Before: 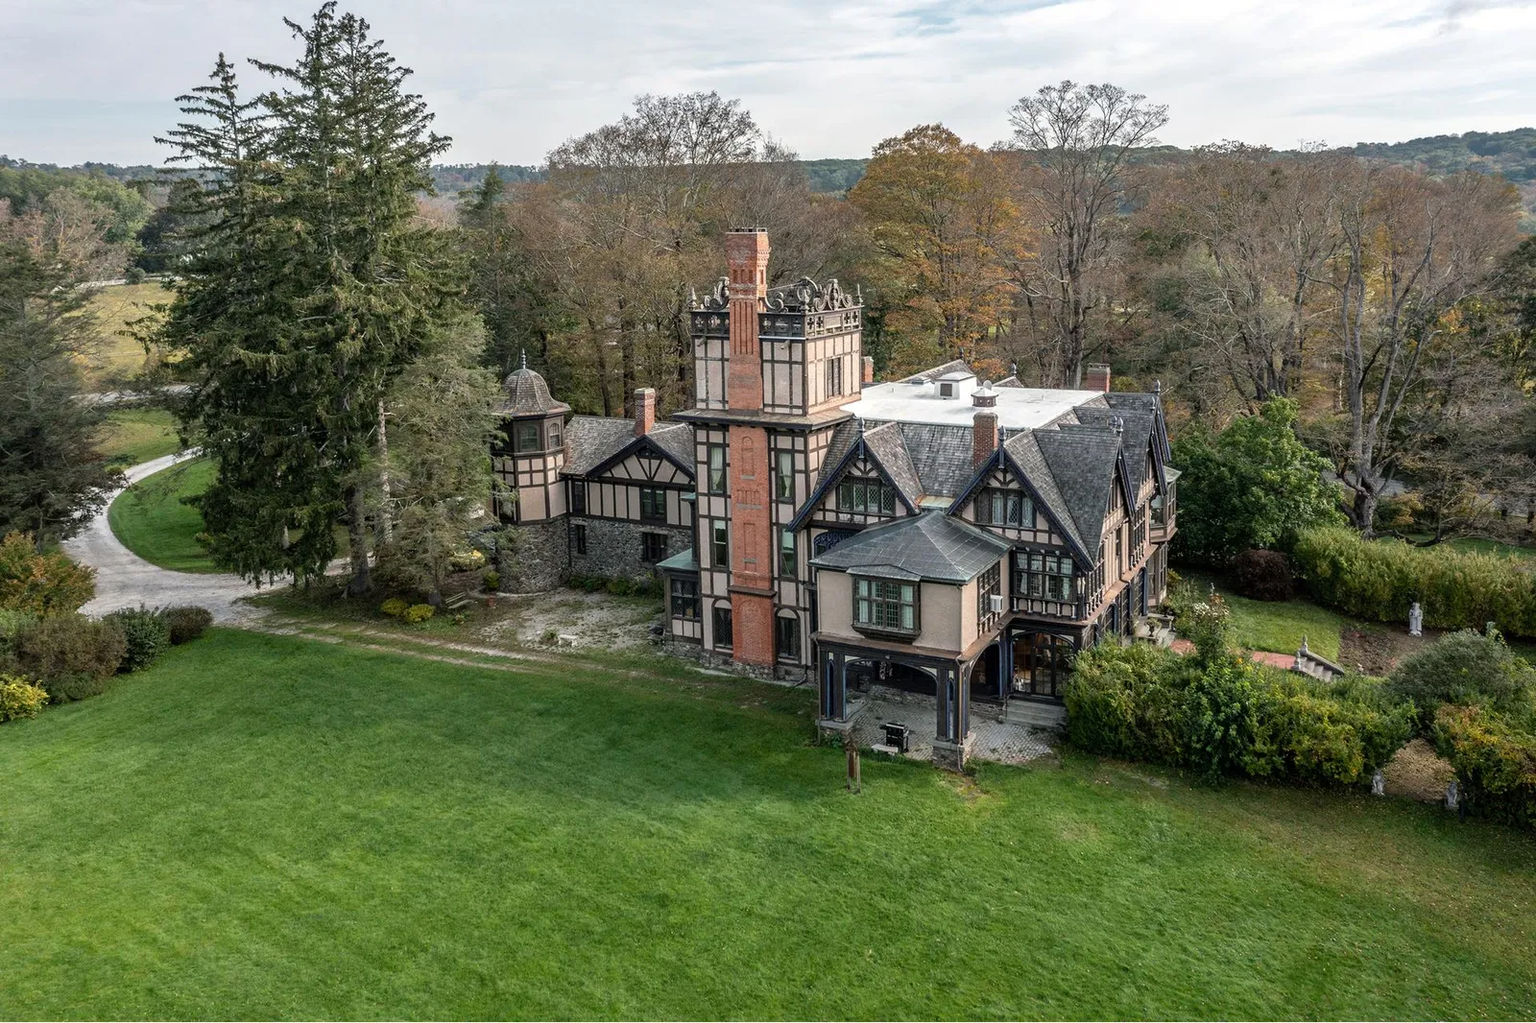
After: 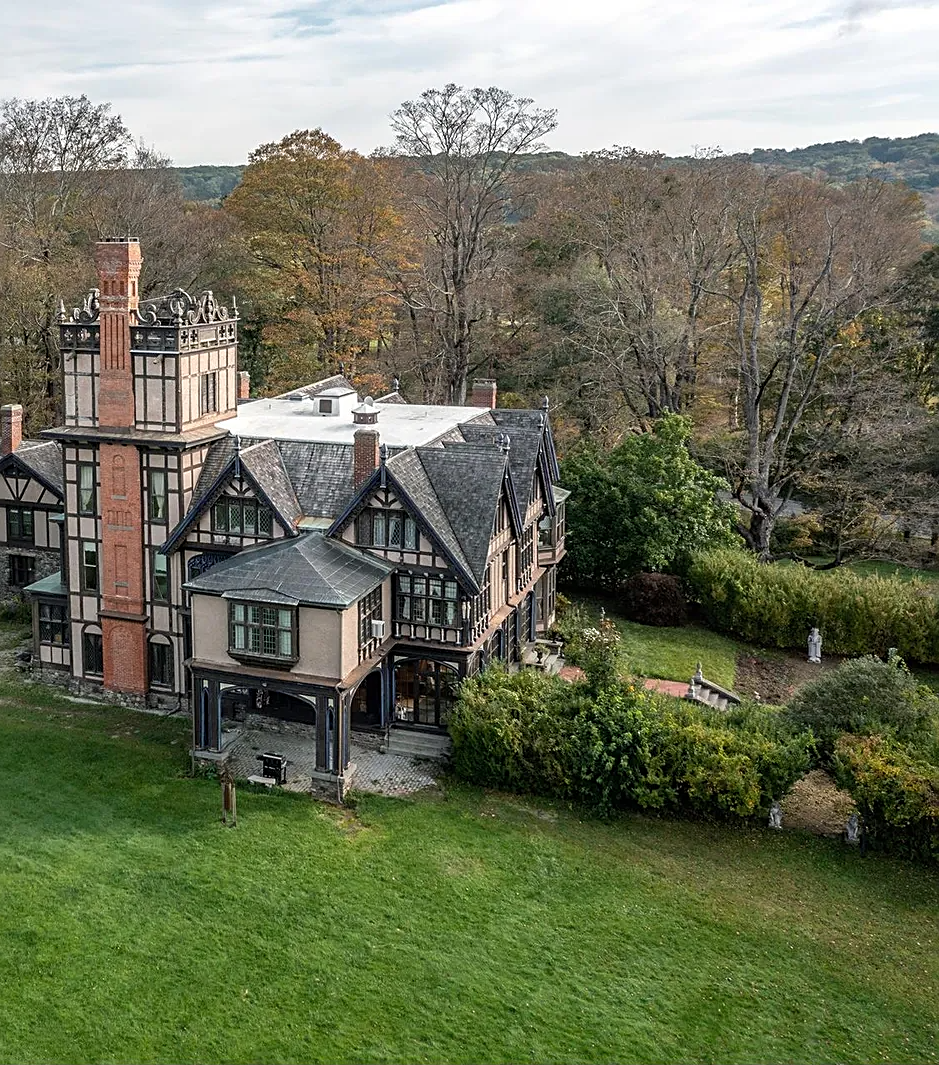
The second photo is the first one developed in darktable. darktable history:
sharpen: on, module defaults
crop: left 41.275%
